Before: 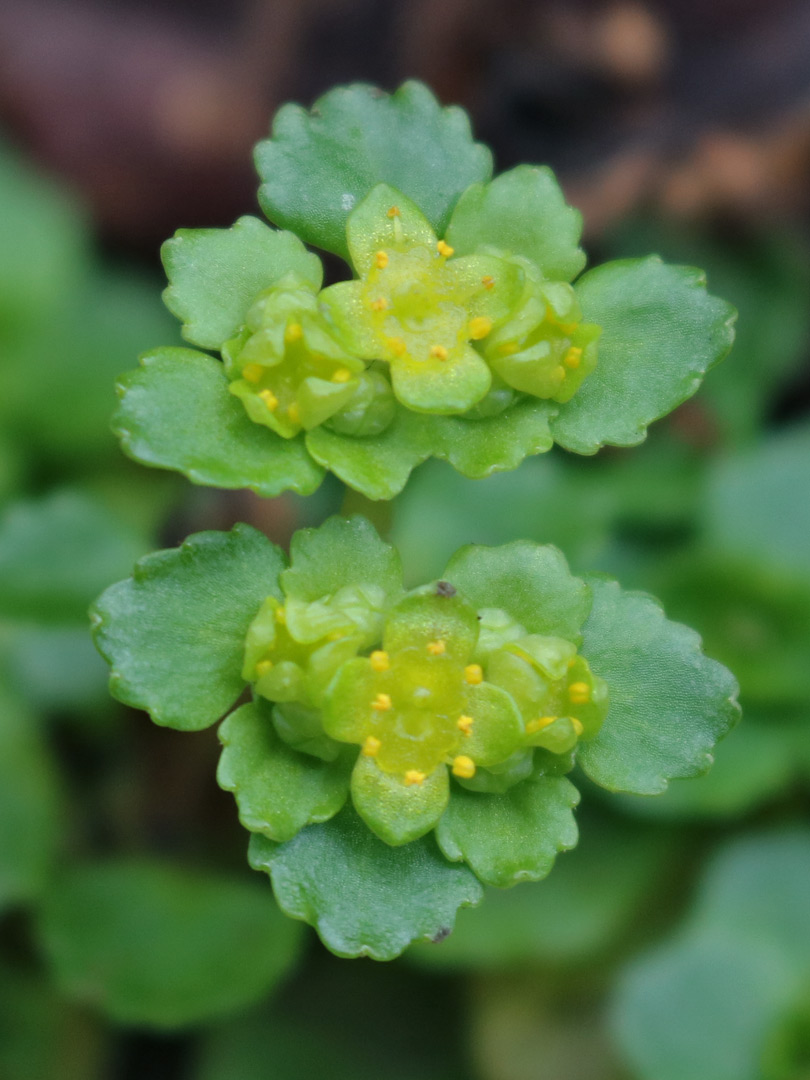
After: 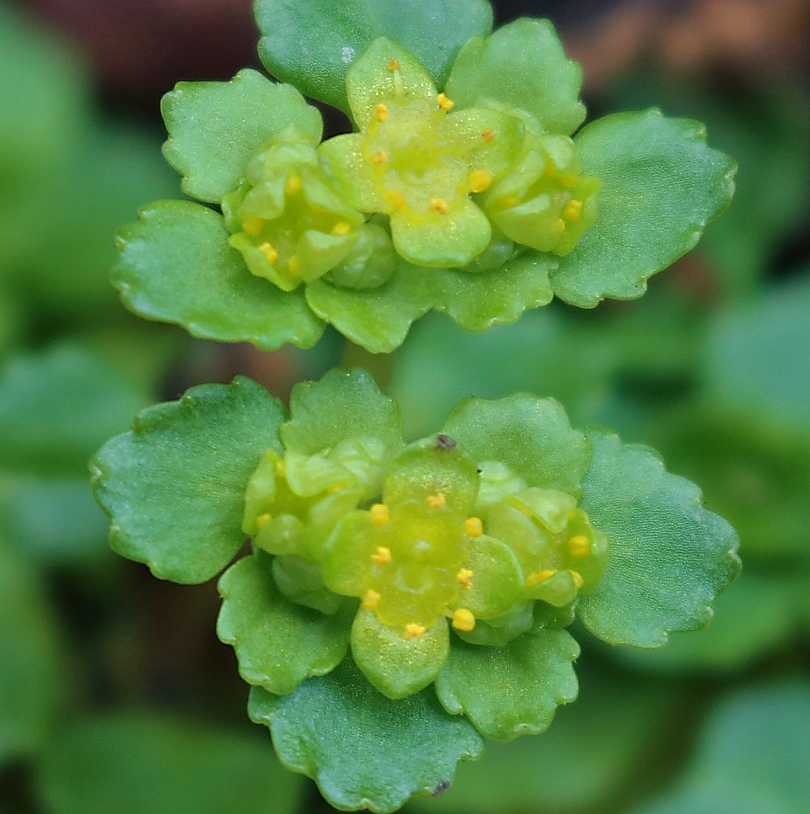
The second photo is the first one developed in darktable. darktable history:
sharpen: radius 1.352, amount 1.238, threshold 0.787
velvia: on, module defaults
crop: top 13.616%, bottom 10.986%
